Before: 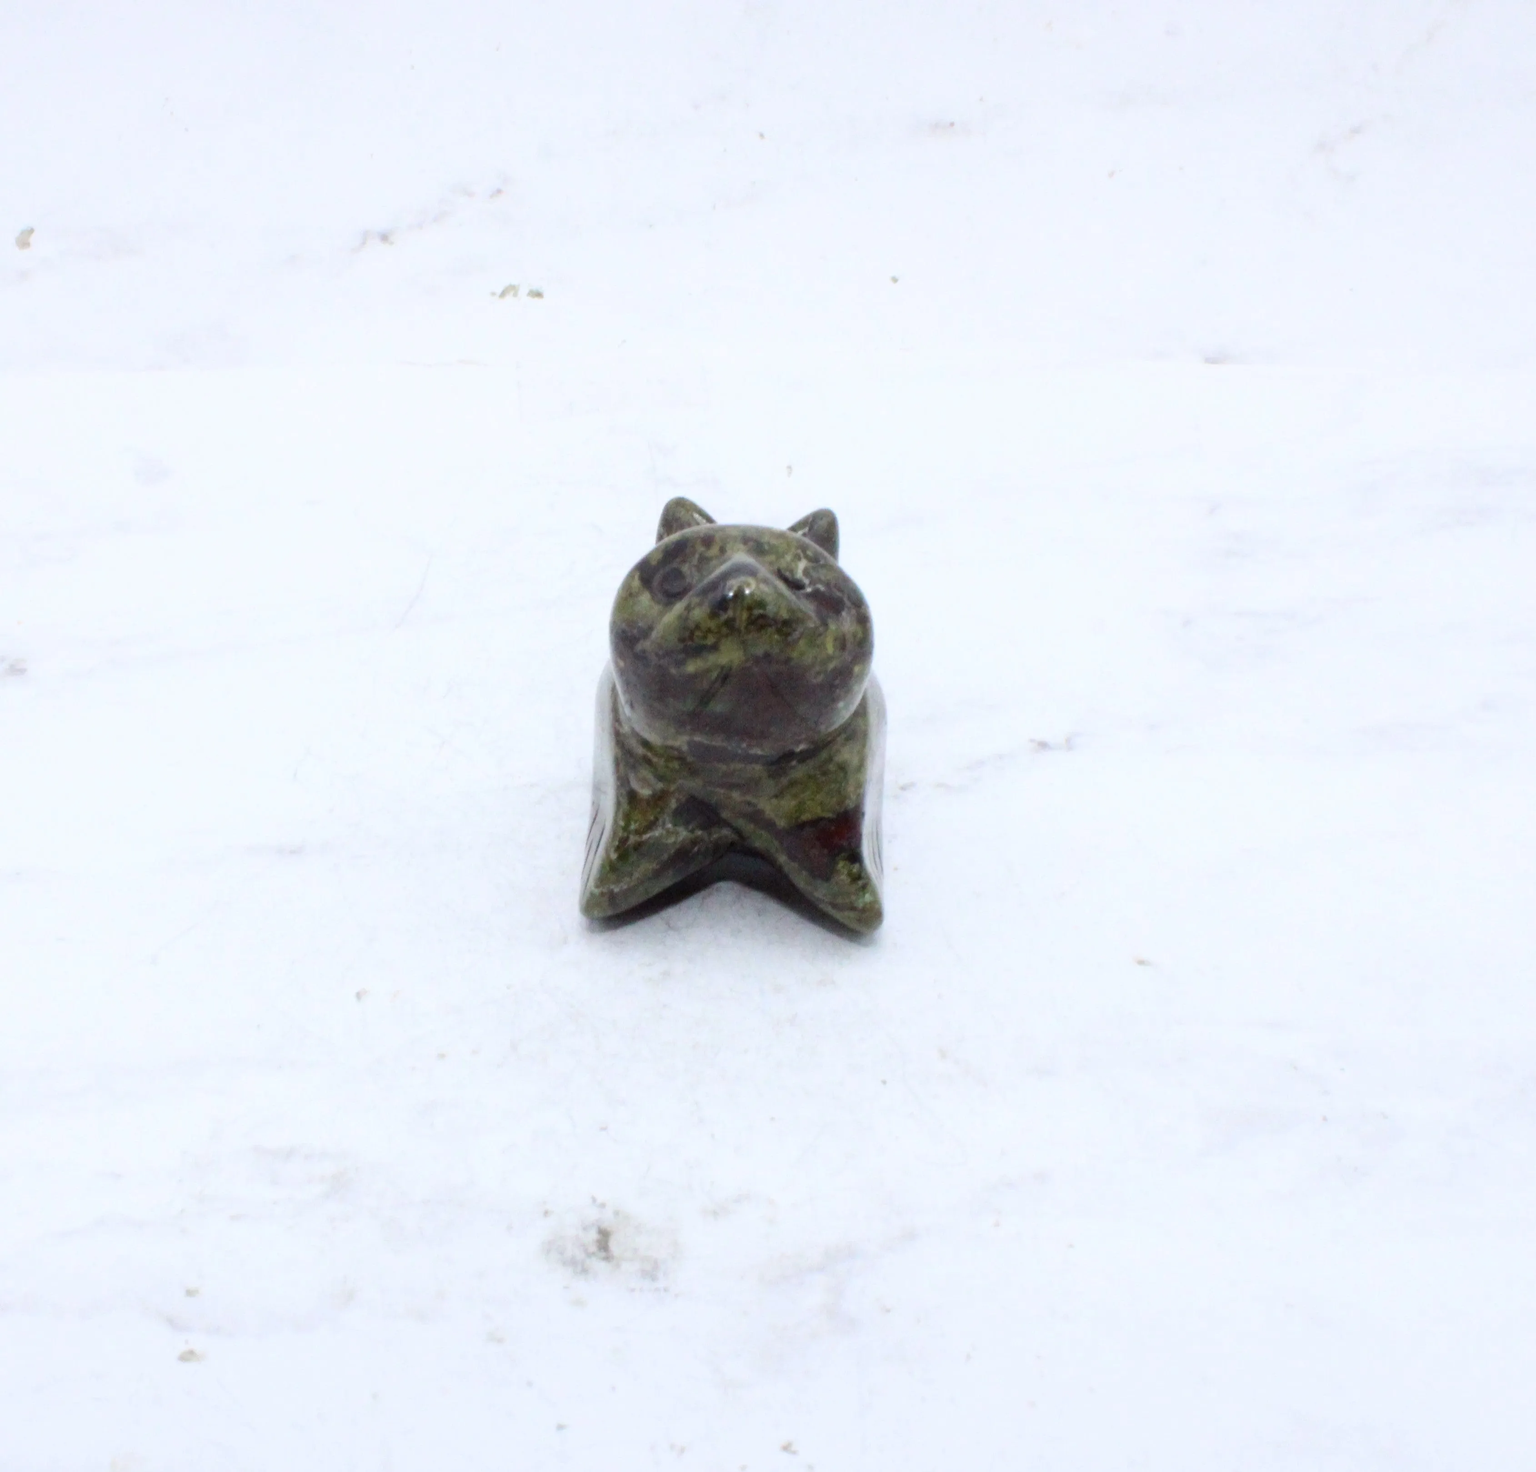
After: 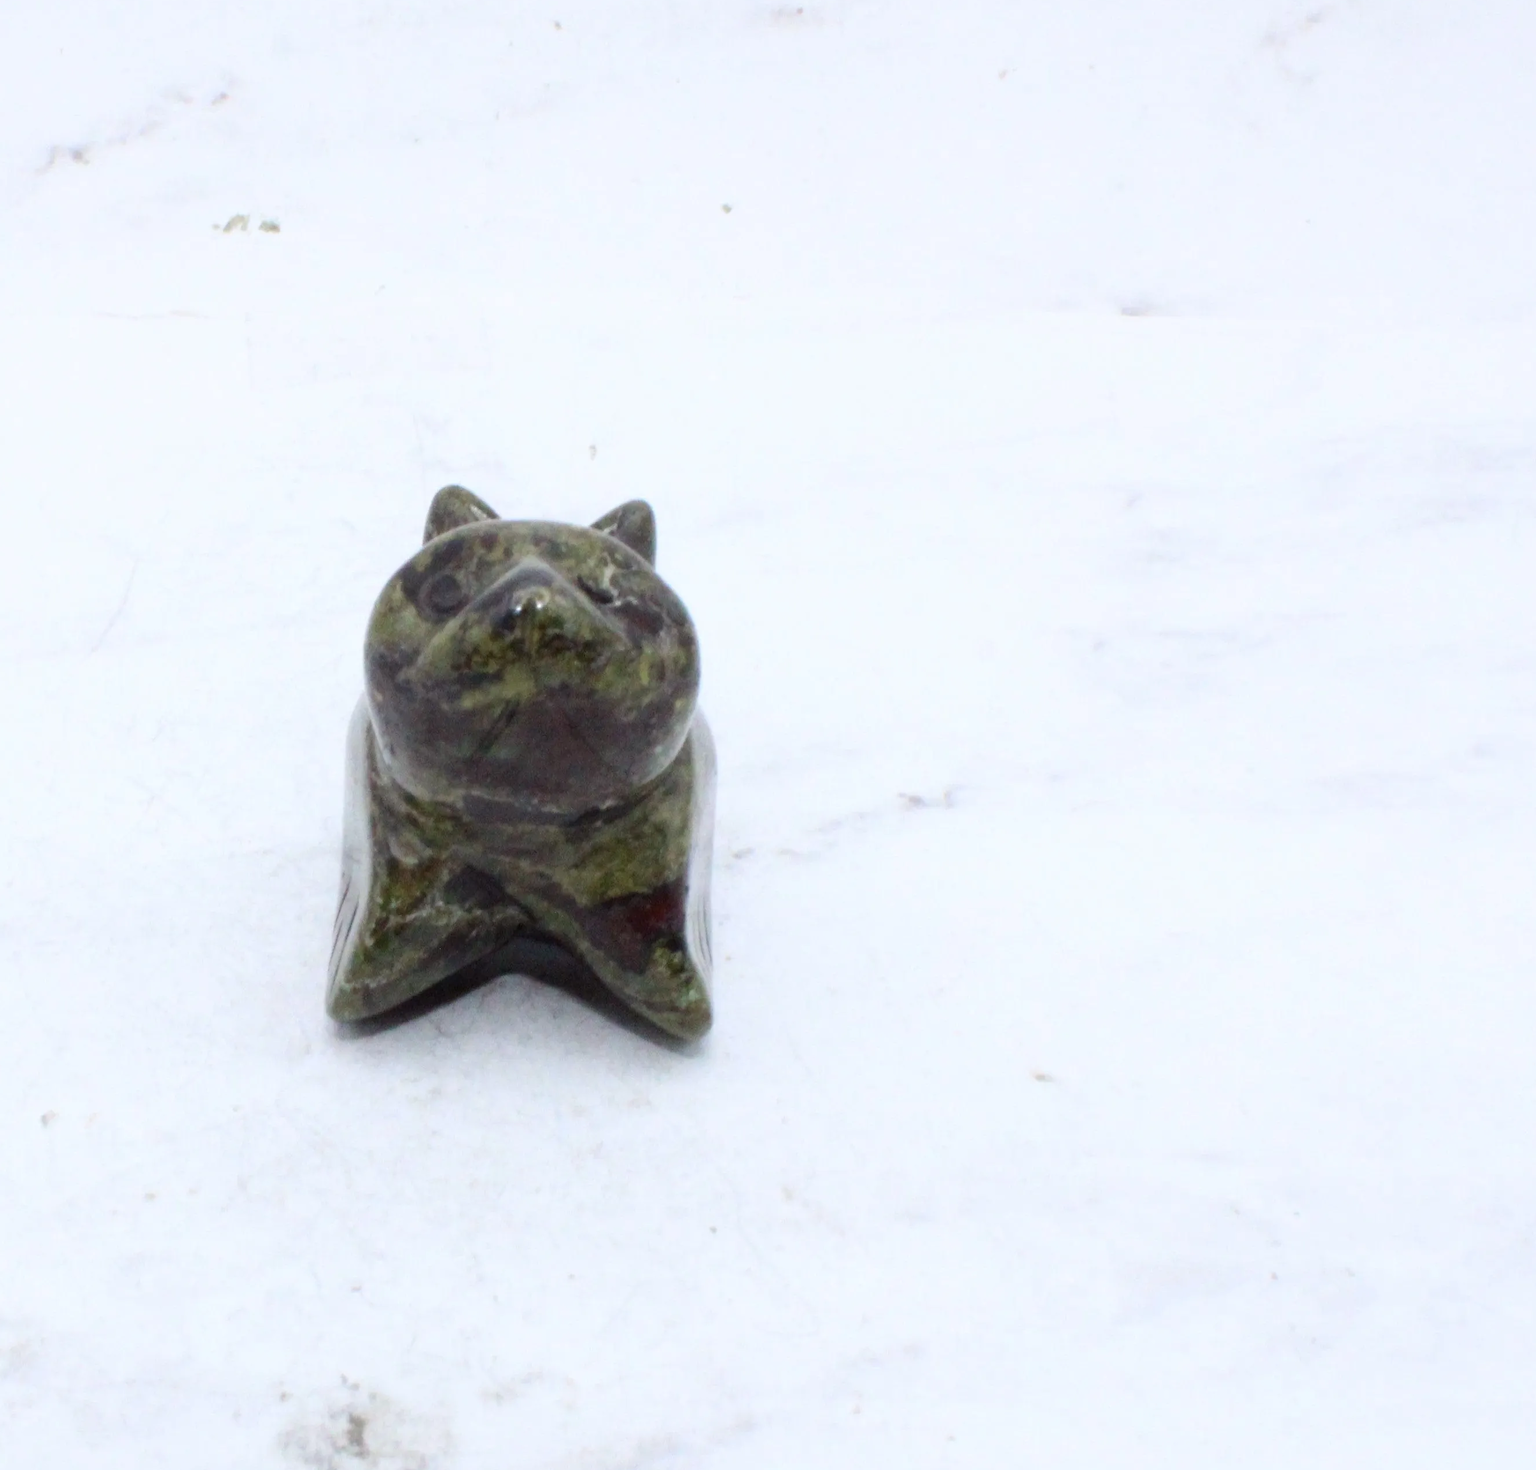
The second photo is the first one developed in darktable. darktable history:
crop and rotate: left 21.074%, top 7.906%, right 0.345%, bottom 13.583%
